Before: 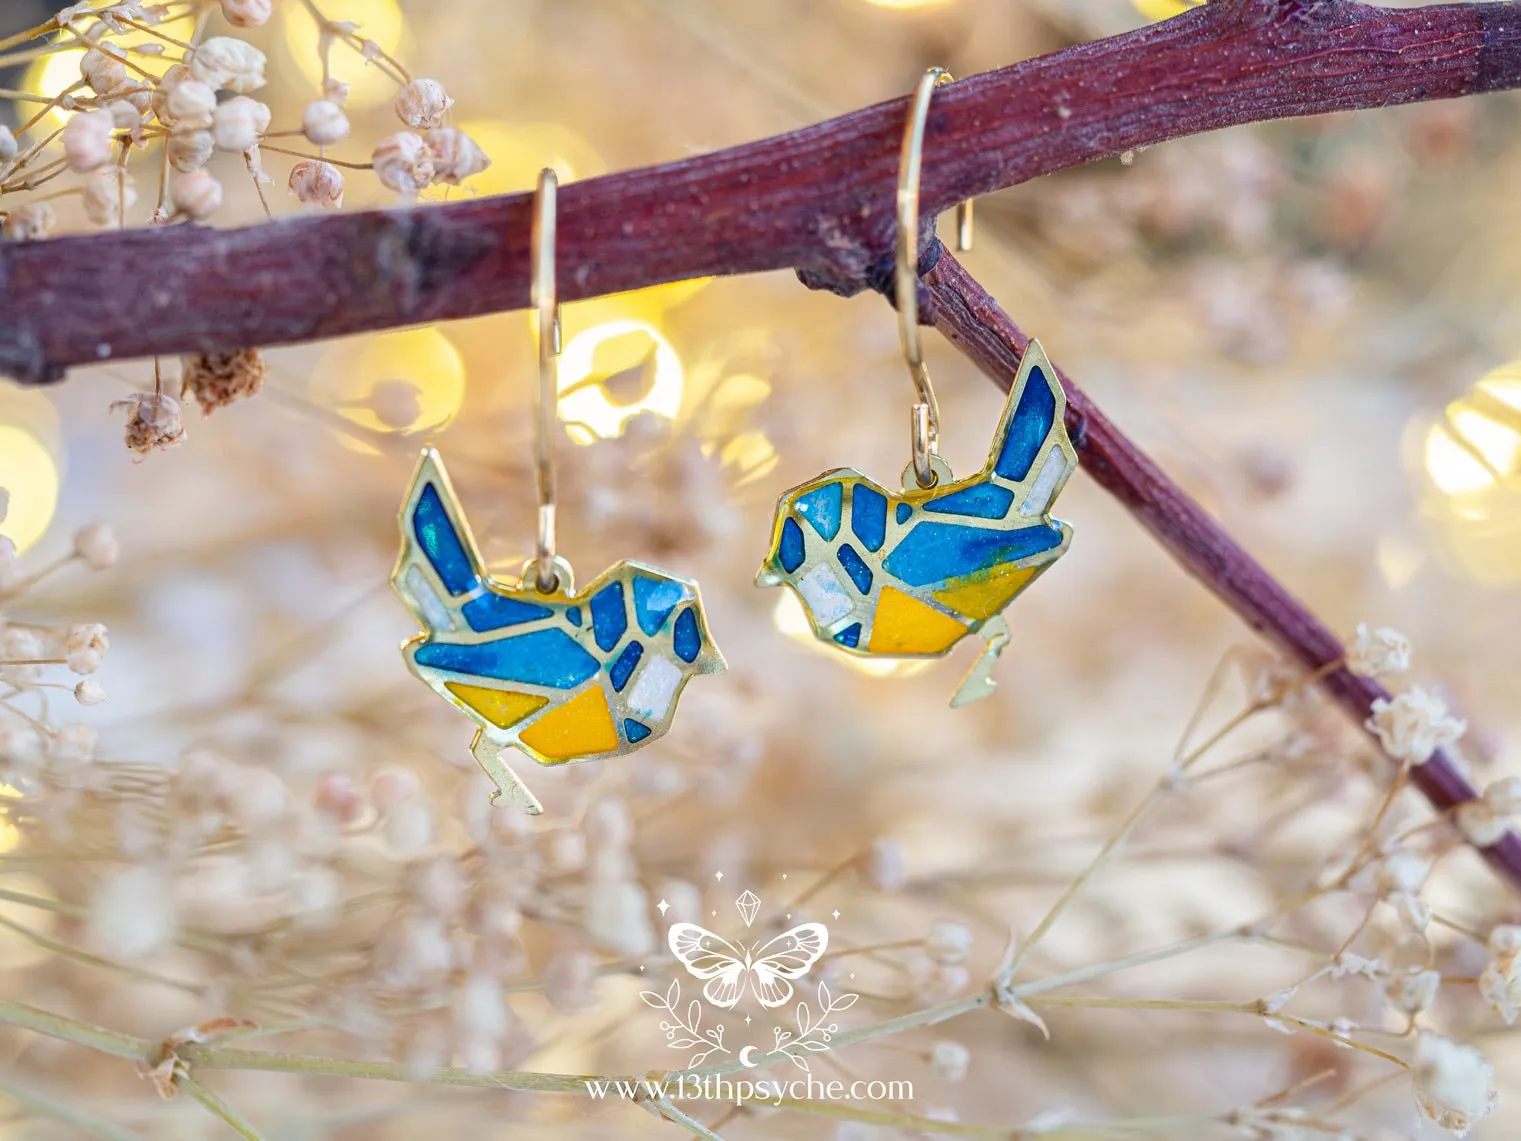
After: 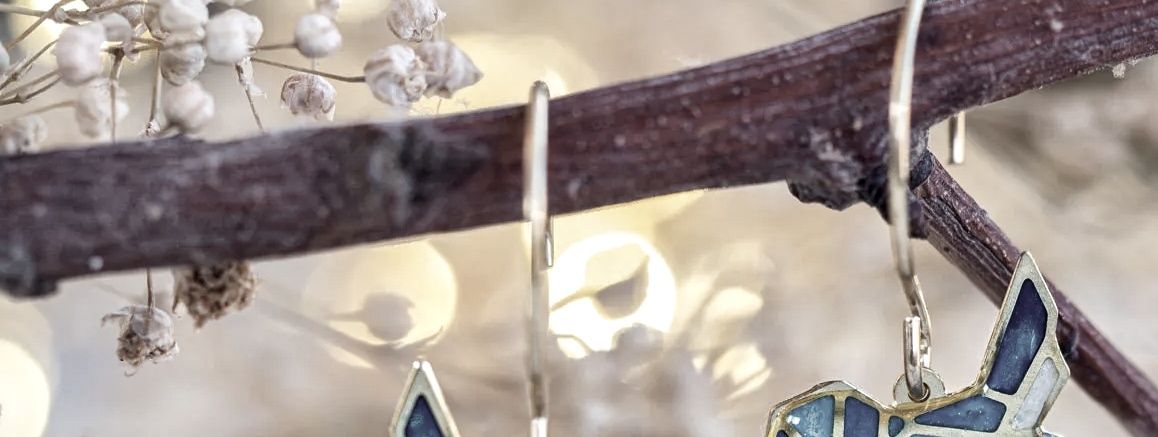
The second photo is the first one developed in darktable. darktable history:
crop: left 0.577%, top 7.651%, right 23.251%, bottom 53.971%
color correction: highlights b* -0.037, saturation 0.308
velvia: on, module defaults
local contrast: mode bilateral grid, contrast 51, coarseness 50, detail 150%, midtone range 0.2
